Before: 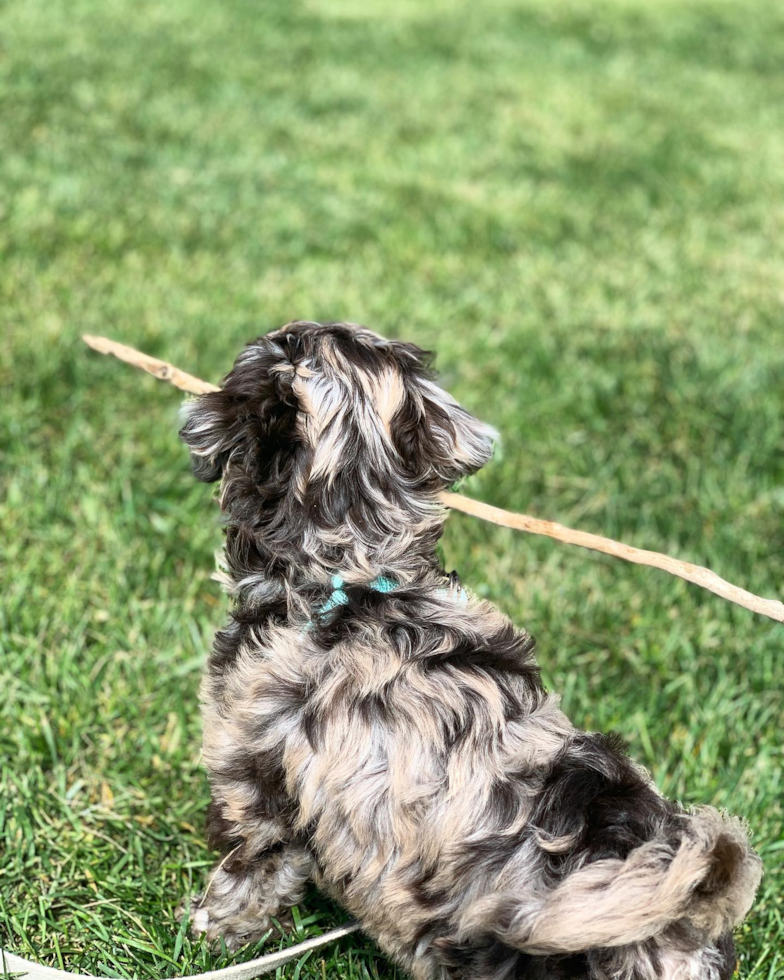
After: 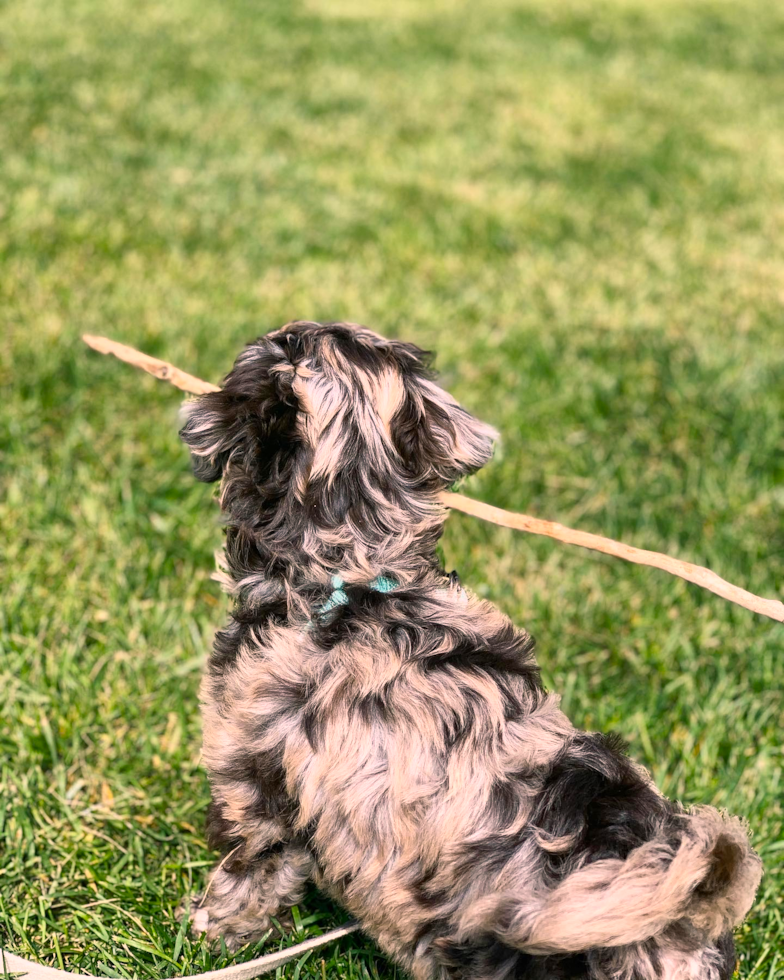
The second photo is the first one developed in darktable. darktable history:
color balance rgb: power › hue 62.19°, highlights gain › chroma 4.514%, highlights gain › hue 30.75°, linear chroma grading › global chroma 23.125%, perceptual saturation grading › global saturation -2.299%, perceptual saturation grading › highlights -7.76%, perceptual saturation grading › mid-tones 8.131%, perceptual saturation grading › shadows 4.983%
